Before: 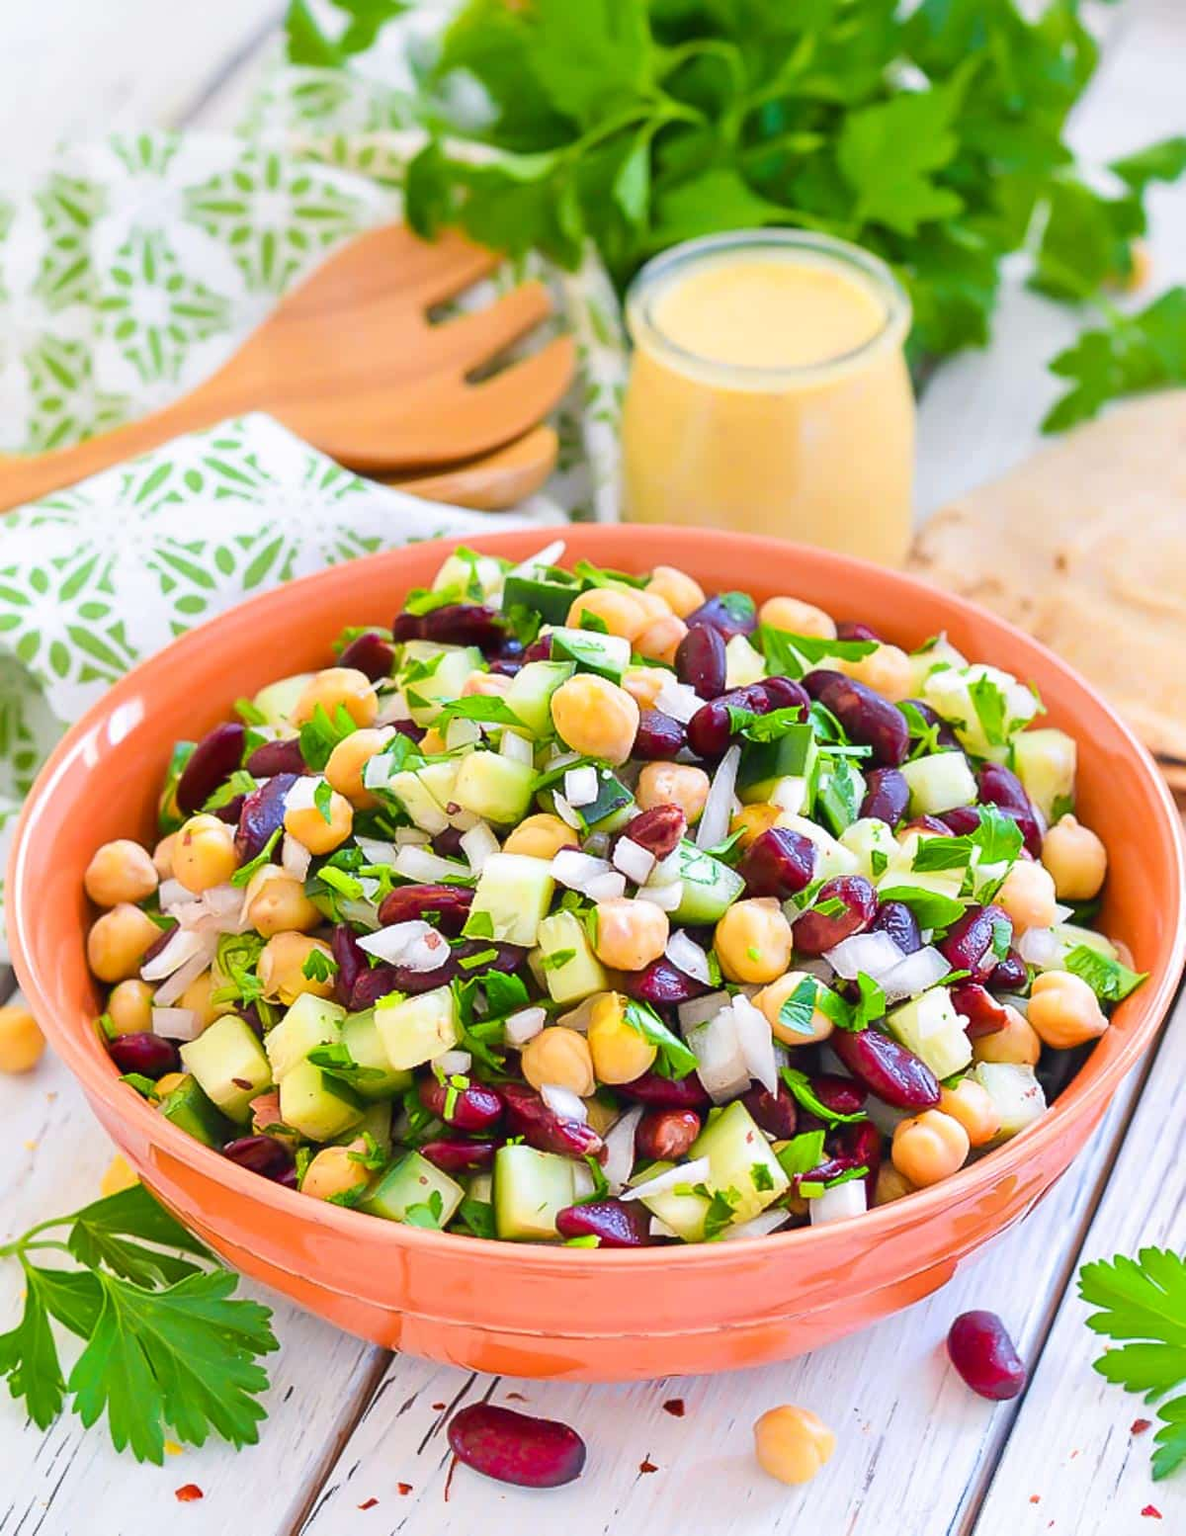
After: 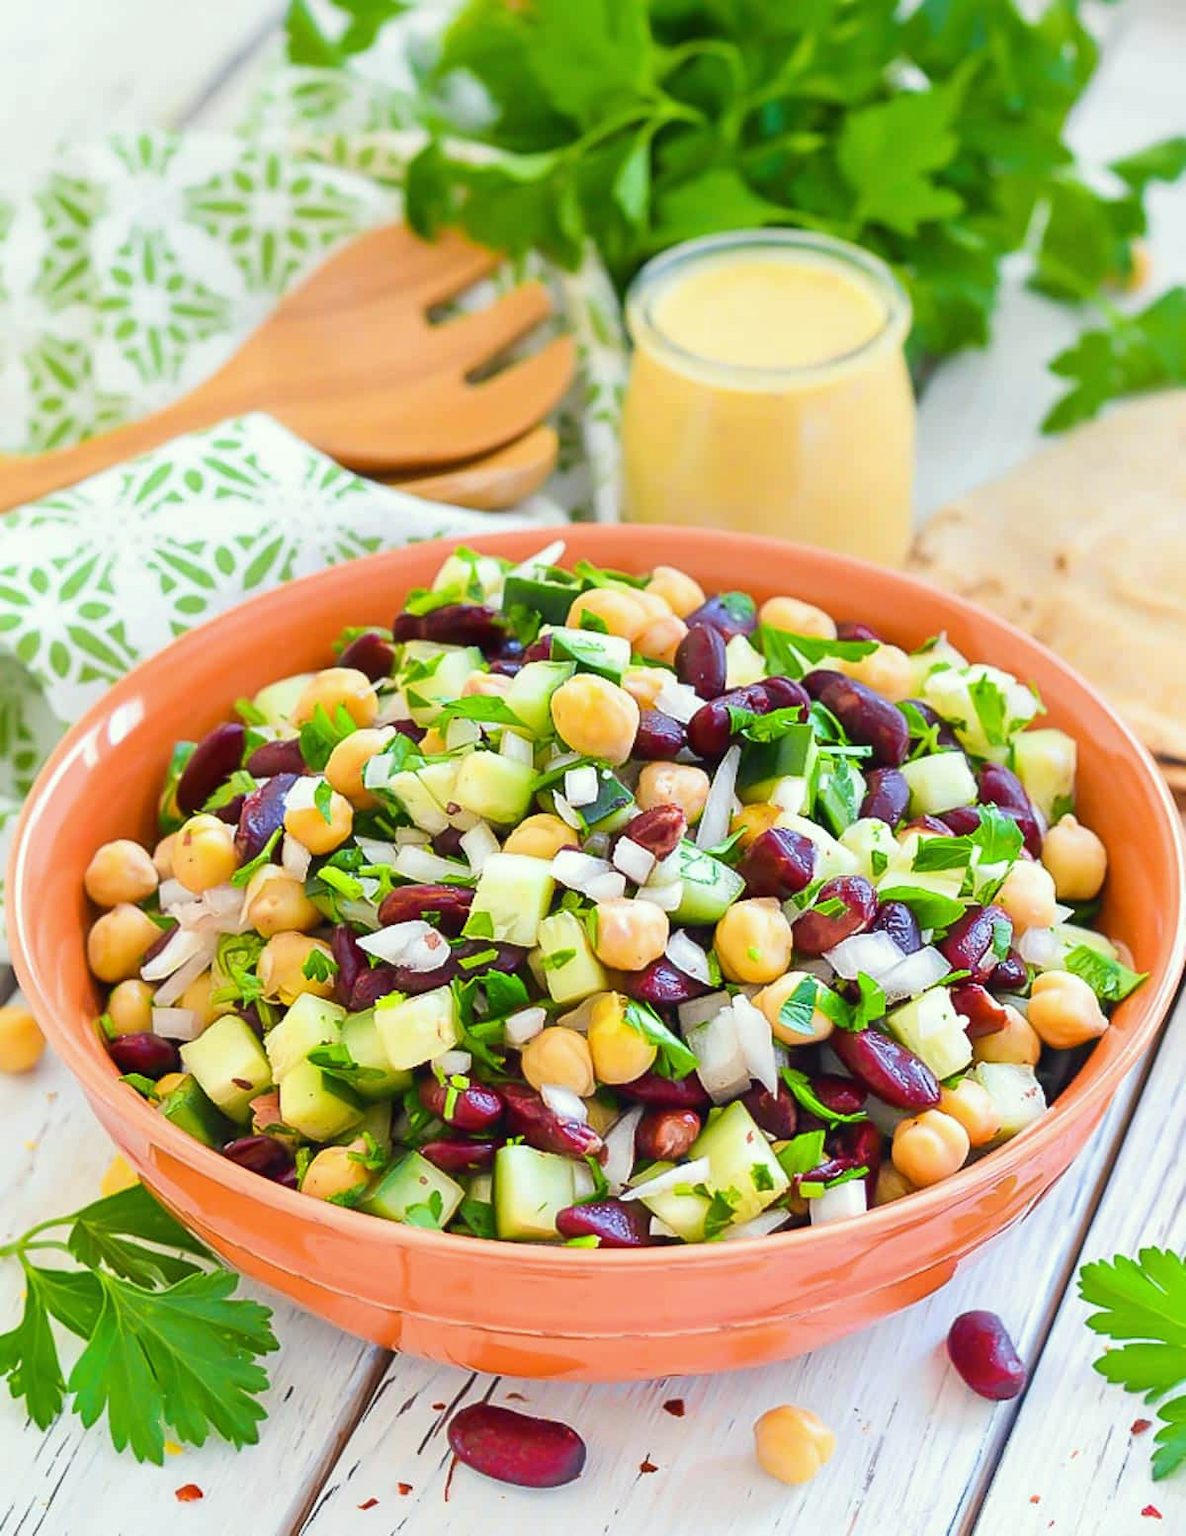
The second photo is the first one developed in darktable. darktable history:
color correction: highlights a* -4.84, highlights b* 5.05, saturation 0.946
